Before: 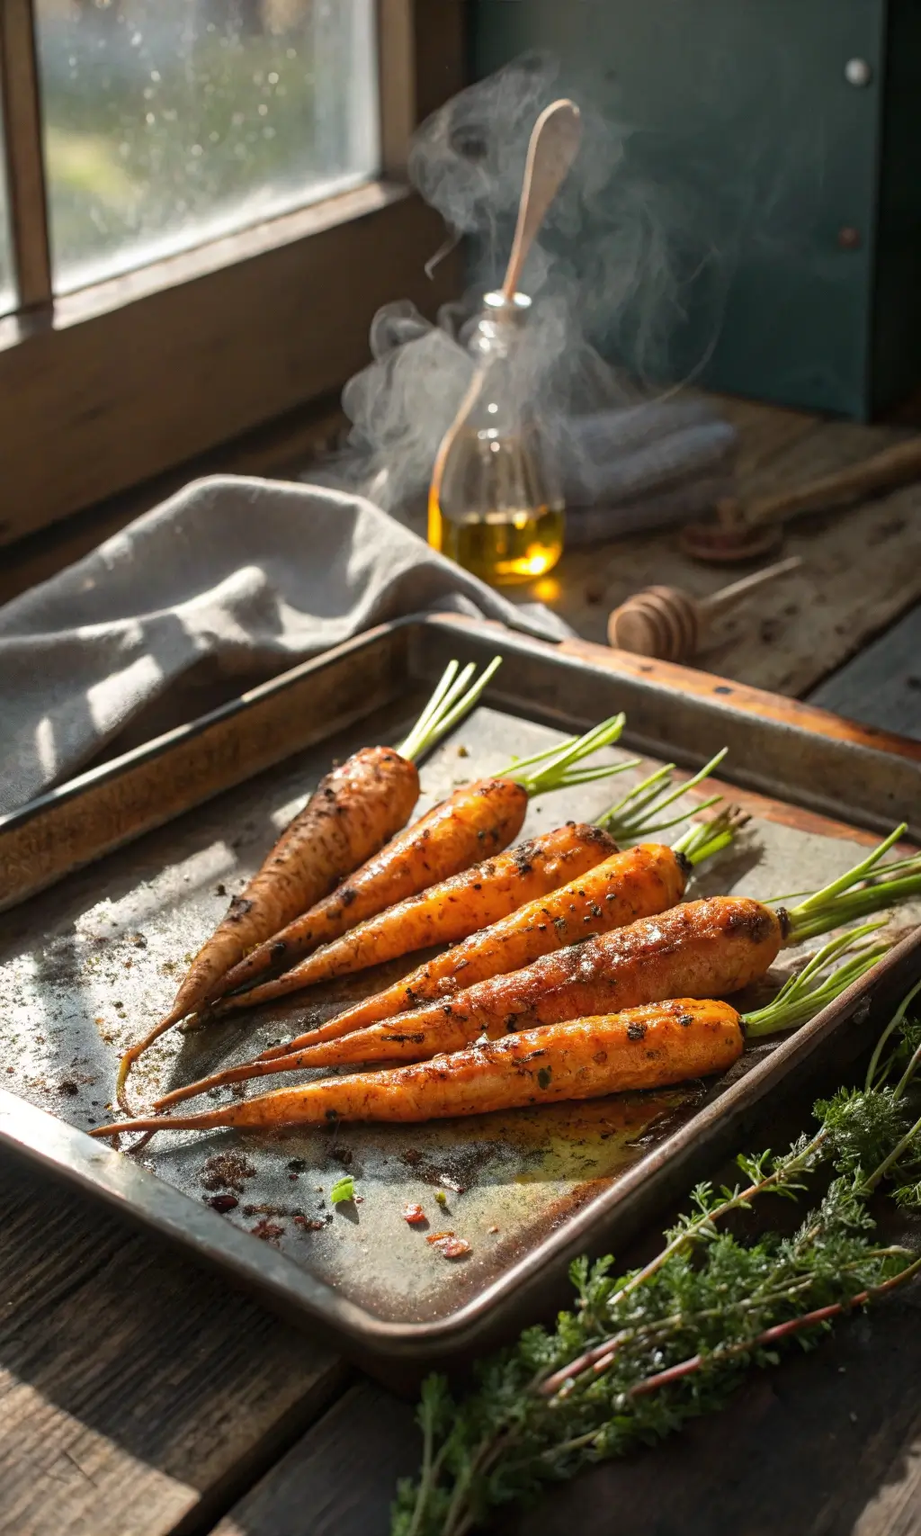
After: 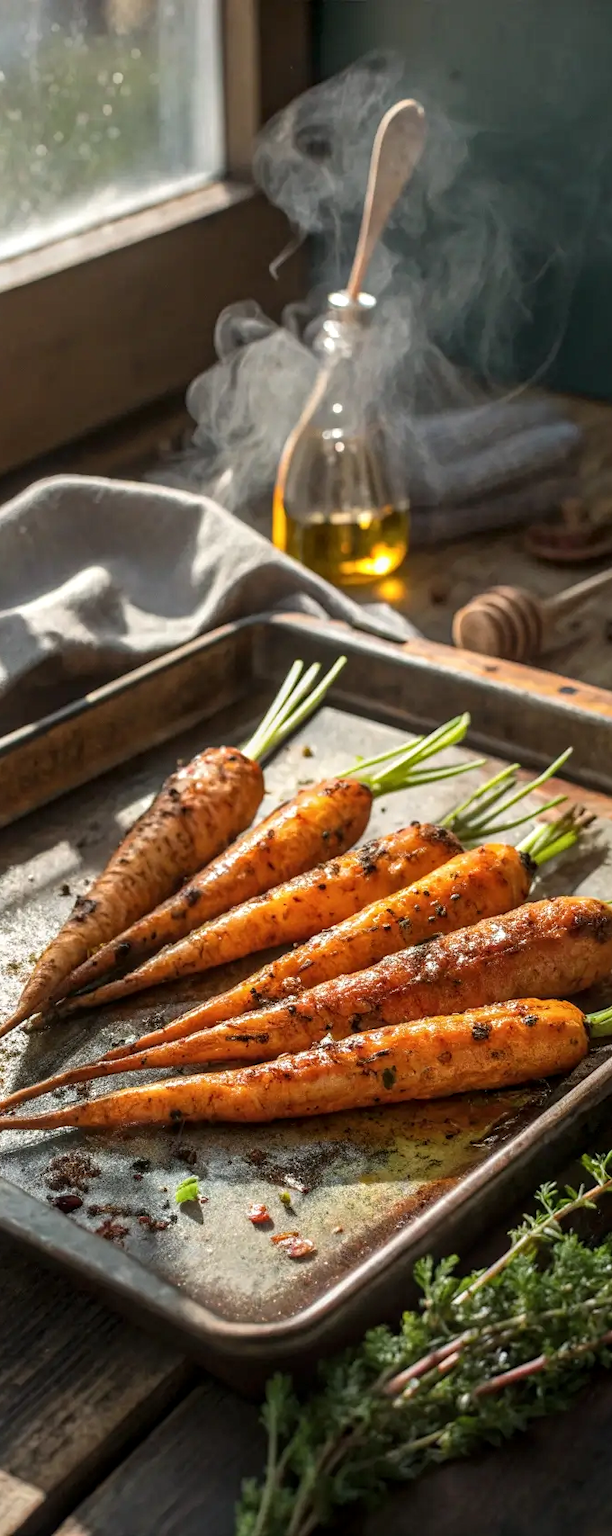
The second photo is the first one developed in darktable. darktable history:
local contrast: on, module defaults
crop: left 16.899%, right 16.556%
